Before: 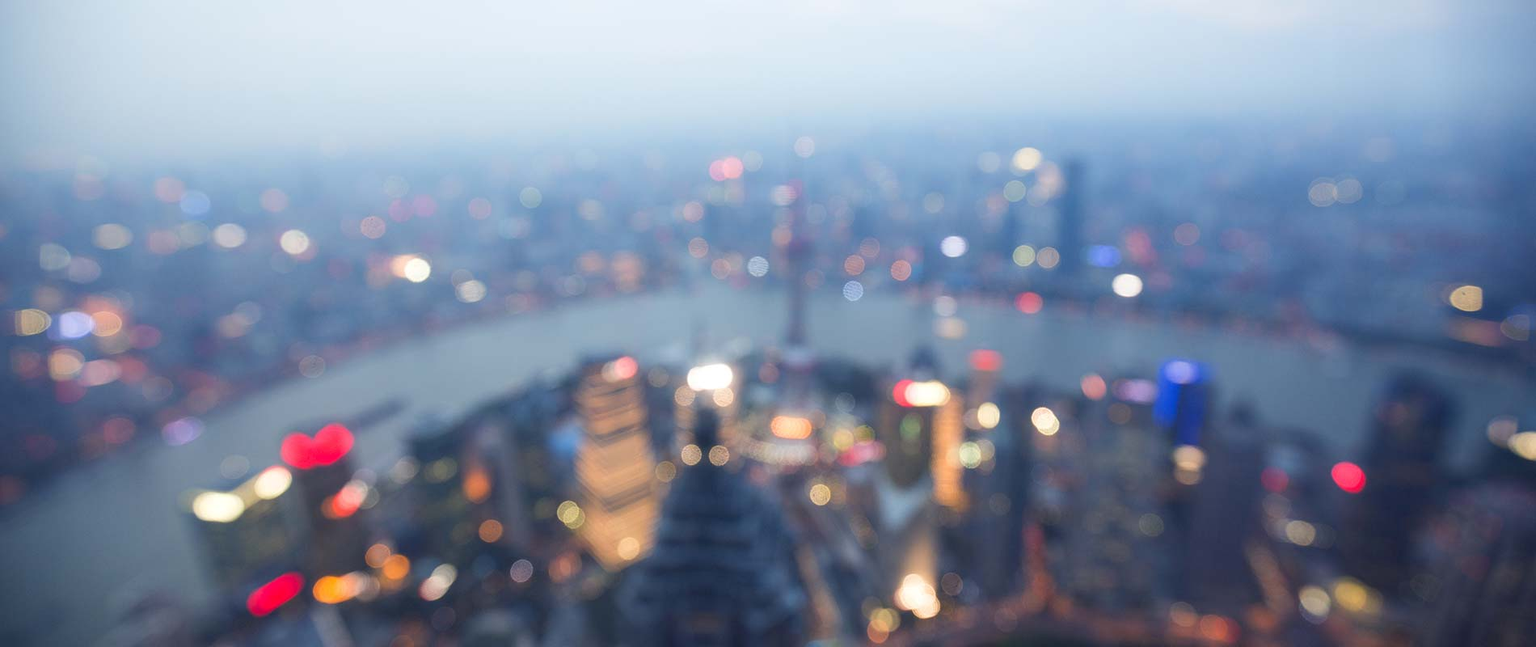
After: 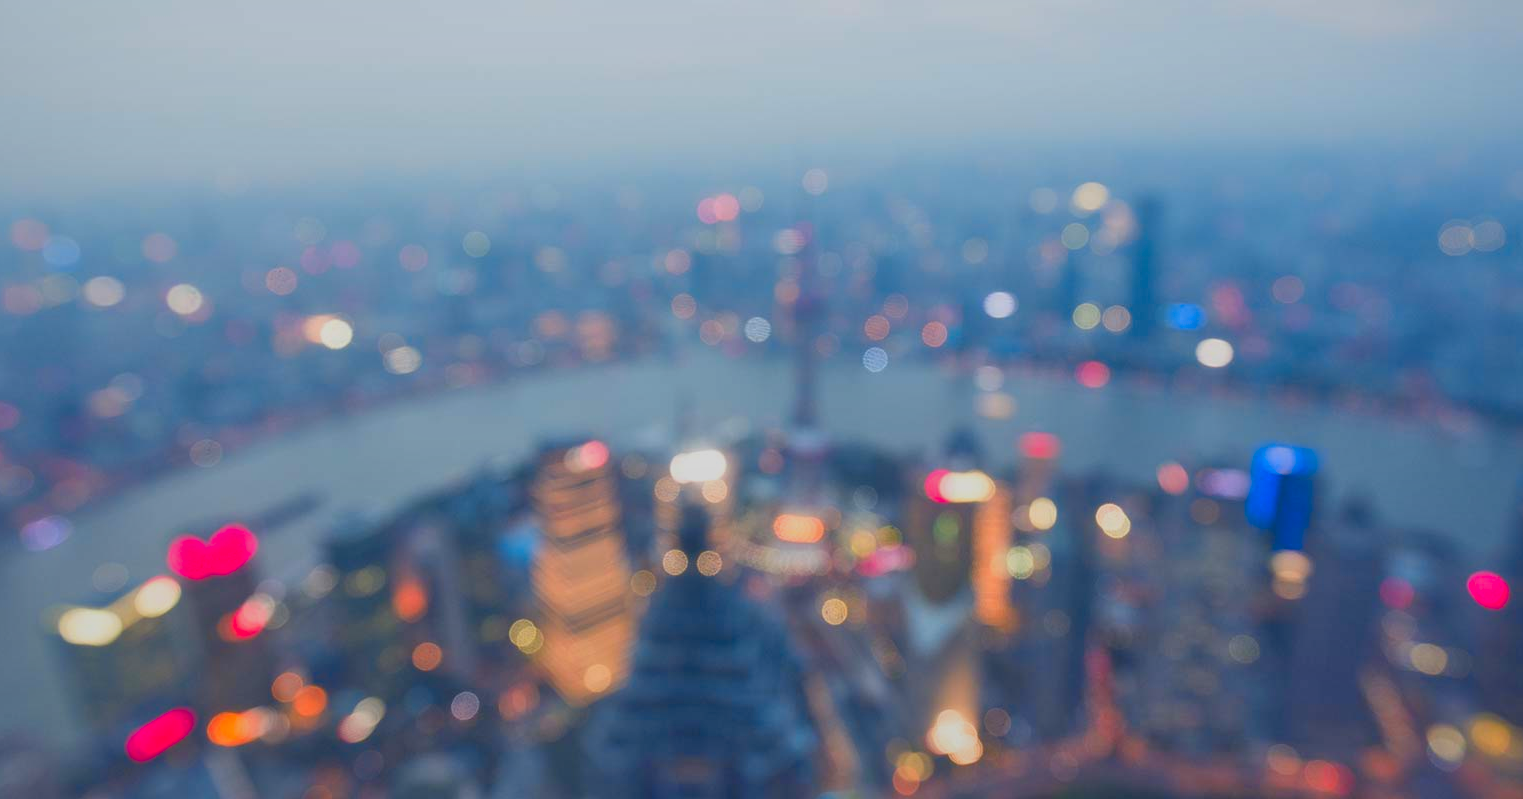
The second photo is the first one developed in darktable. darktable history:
tone equalizer: -8 EV 0.245 EV, -7 EV 0.398 EV, -6 EV 0.385 EV, -5 EV 0.275 EV, -3 EV -0.251 EV, -2 EV -0.431 EV, -1 EV -0.431 EV, +0 EV -0.242 EV, smoothing diameter 2.18%, edges refinement/feathering 23.08, mask exposure compensation -1.57 EV, filter diffusion 5
shadows and highlights: on, module defaults
color zones: curves: ch1 [(0.24, 0.629) (0.75, 0.5)]; ch2 [(0.255, 0.454) (0.745, 0.491)]
crop and rotate: left 9.549%, right 10.249%
